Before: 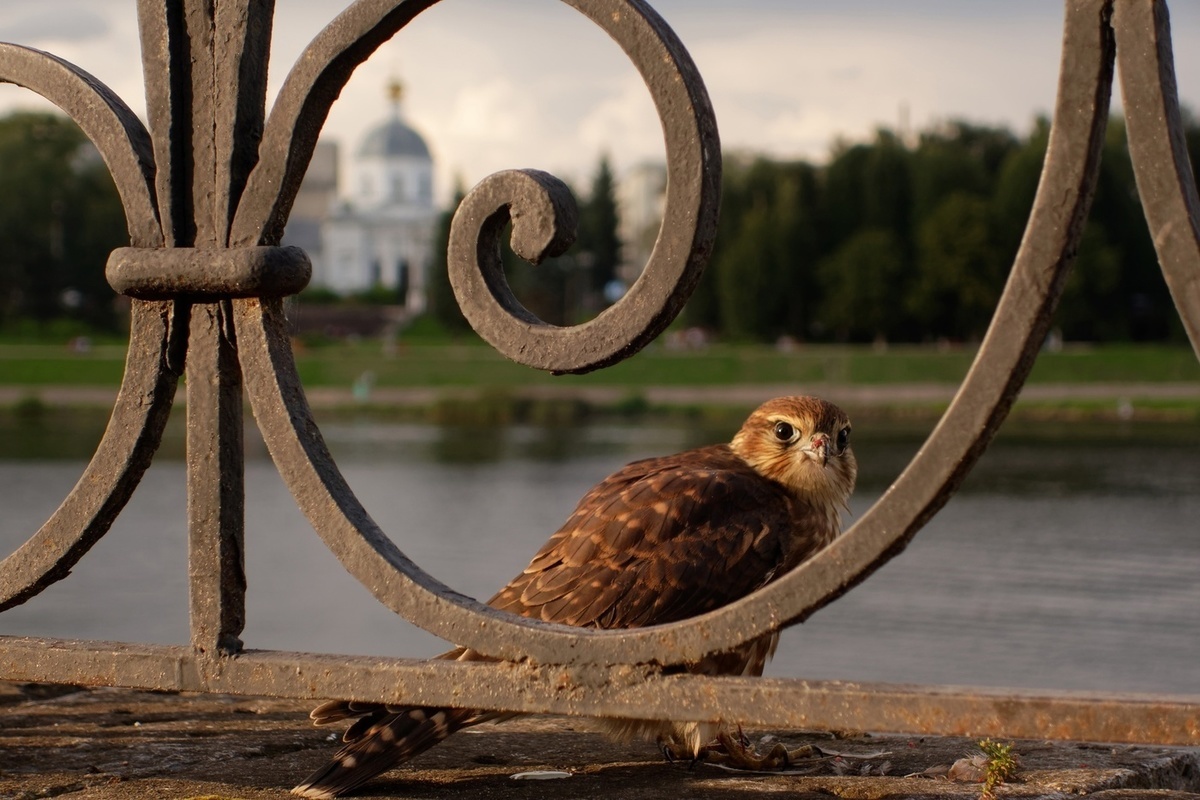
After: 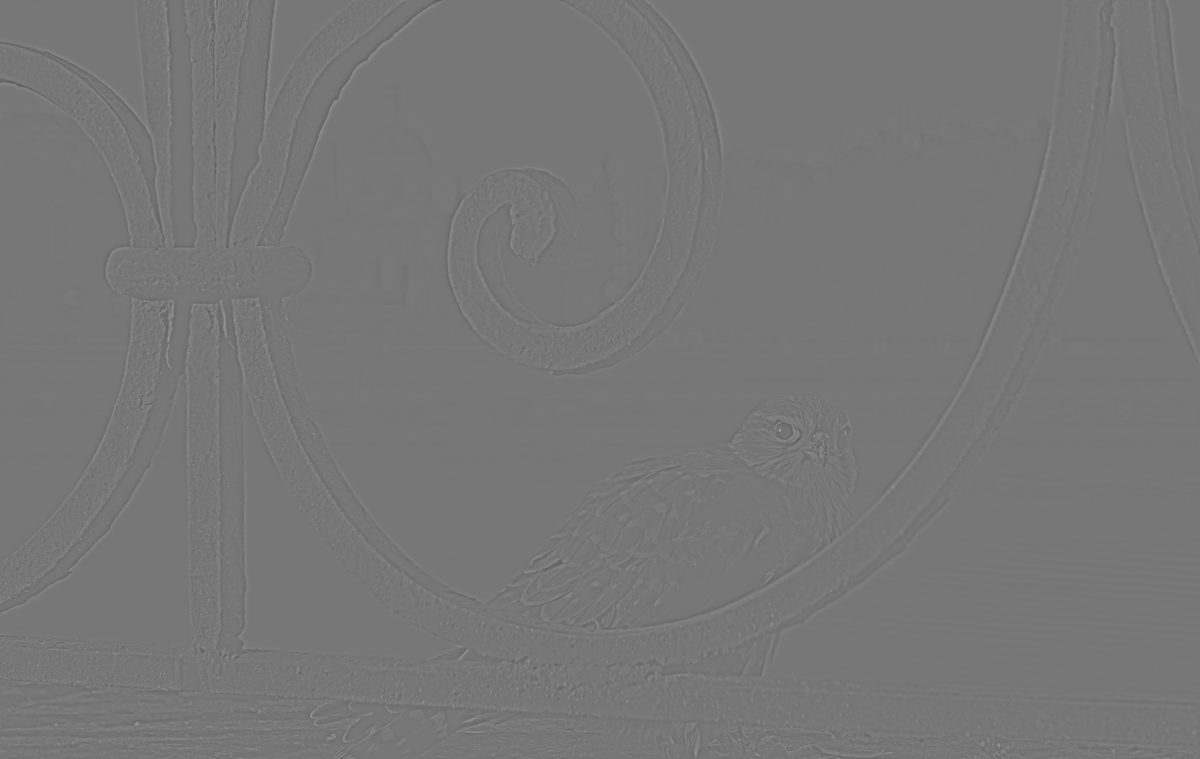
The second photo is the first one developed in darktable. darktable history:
highpass: sharpness 6%, contrast boost 7.63%
color zones: curves: ch0 [(0, 0.5) (0.125, 0.4) (0.25, 0.5) (0.375, 0.4) (0.5, 0.4) (0.625, 0.35) (0.75, 0.35) (0.875, 0.5)]; ch1 [(0, 0.35) (0.125, 0.45) (0.25, 0.35) (0.375, 0.35) (0.5, 0.35) (0.625, 0.35) (0.75, 0.45) (0.875, 0.35)]; ch2 [(0, 0.6) (0.125, 0.5) (0.25, 0.5) (0.375, 0.6) (0.5, 0.6) (0.625, 0.5) (0.75, 0.5) (0.875, 0.5)]
crop and rotate: top 0%, bottom 5.097%
